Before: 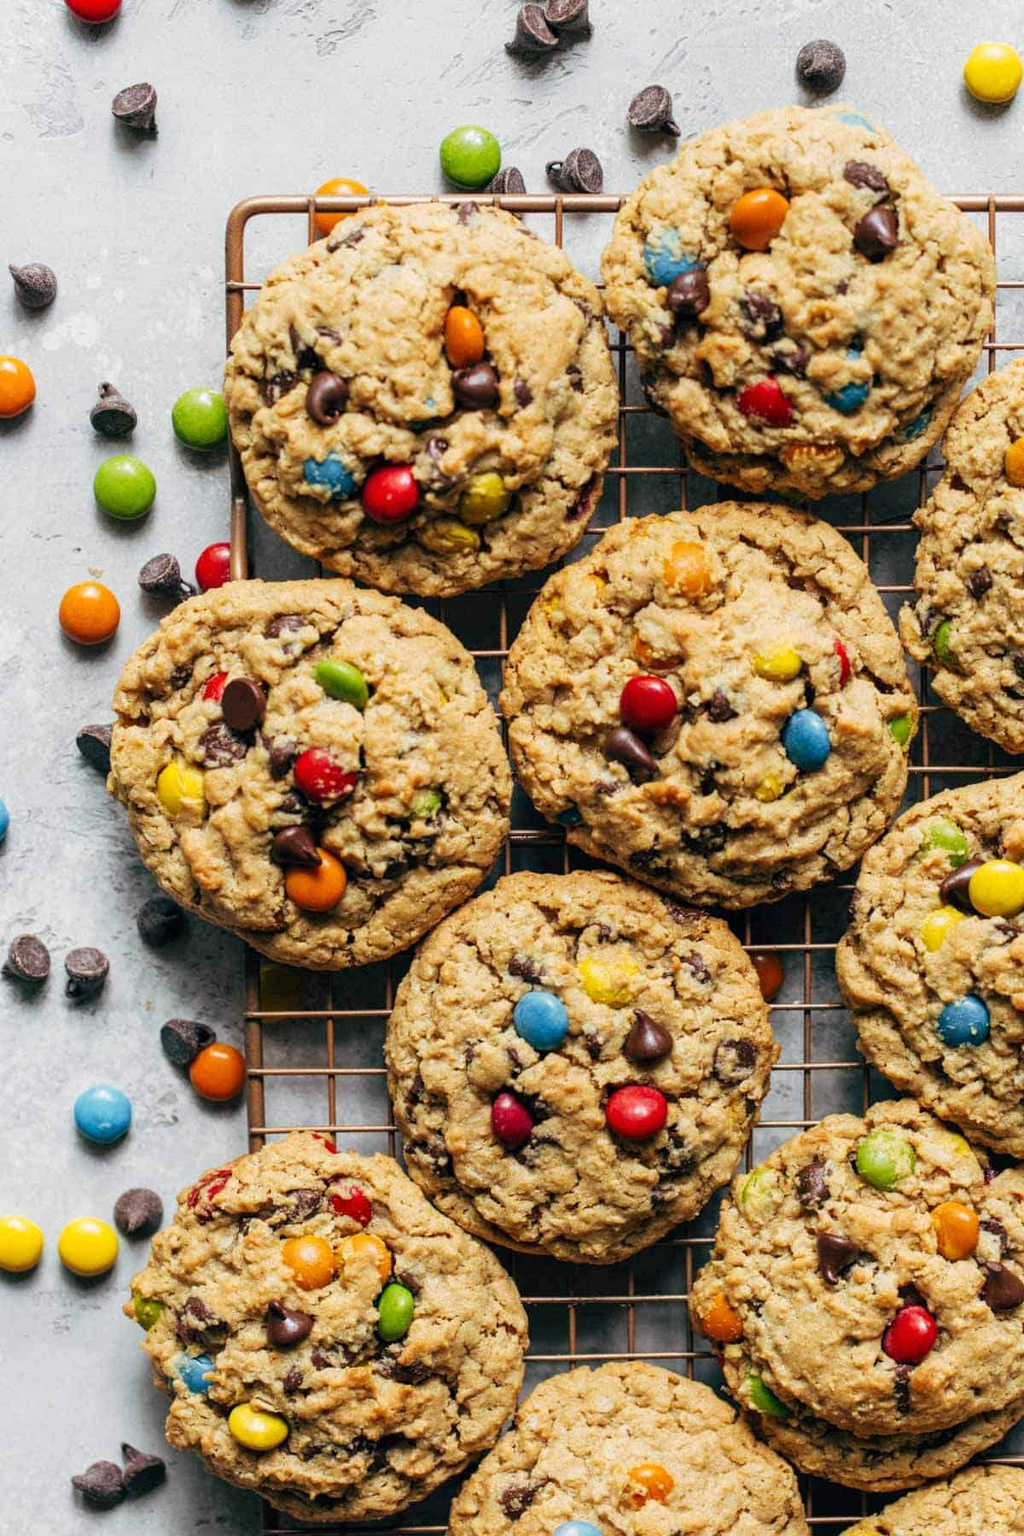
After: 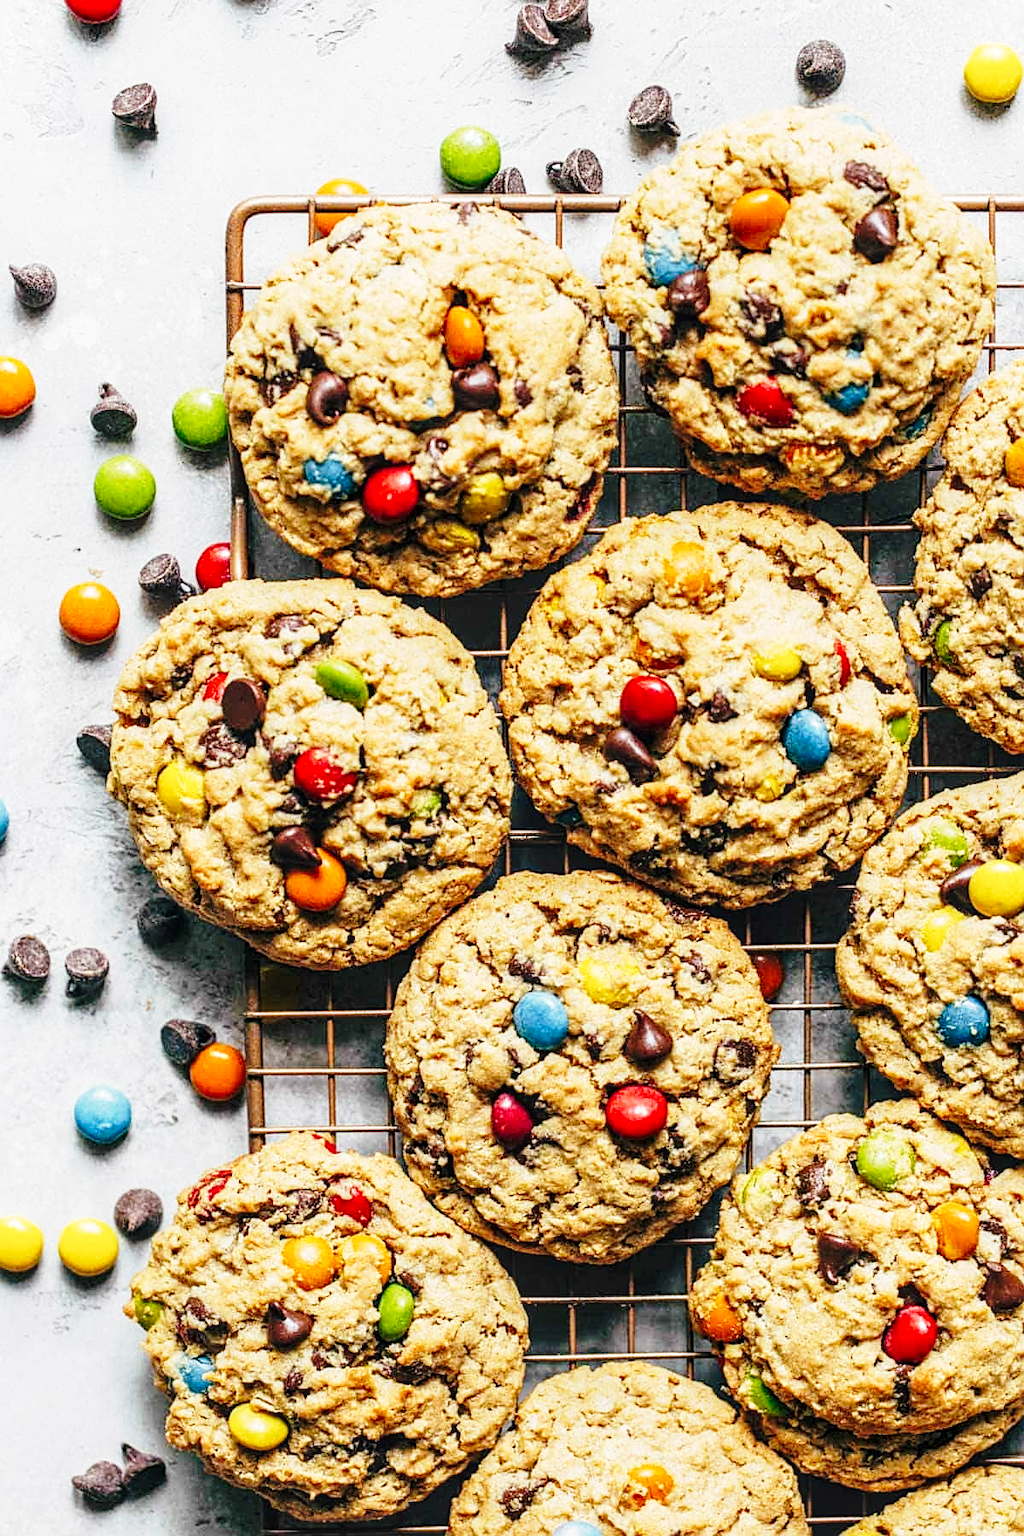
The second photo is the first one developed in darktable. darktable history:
local contrast: on, module defaults
base curve: curves: ch0 [(0, 0) (0.028, 0.03) (0.121, 0.232) (0.46, 0.748) (0.859, 0.968) (1, 1)], preserve colors none
sharpen: on, module defaults
